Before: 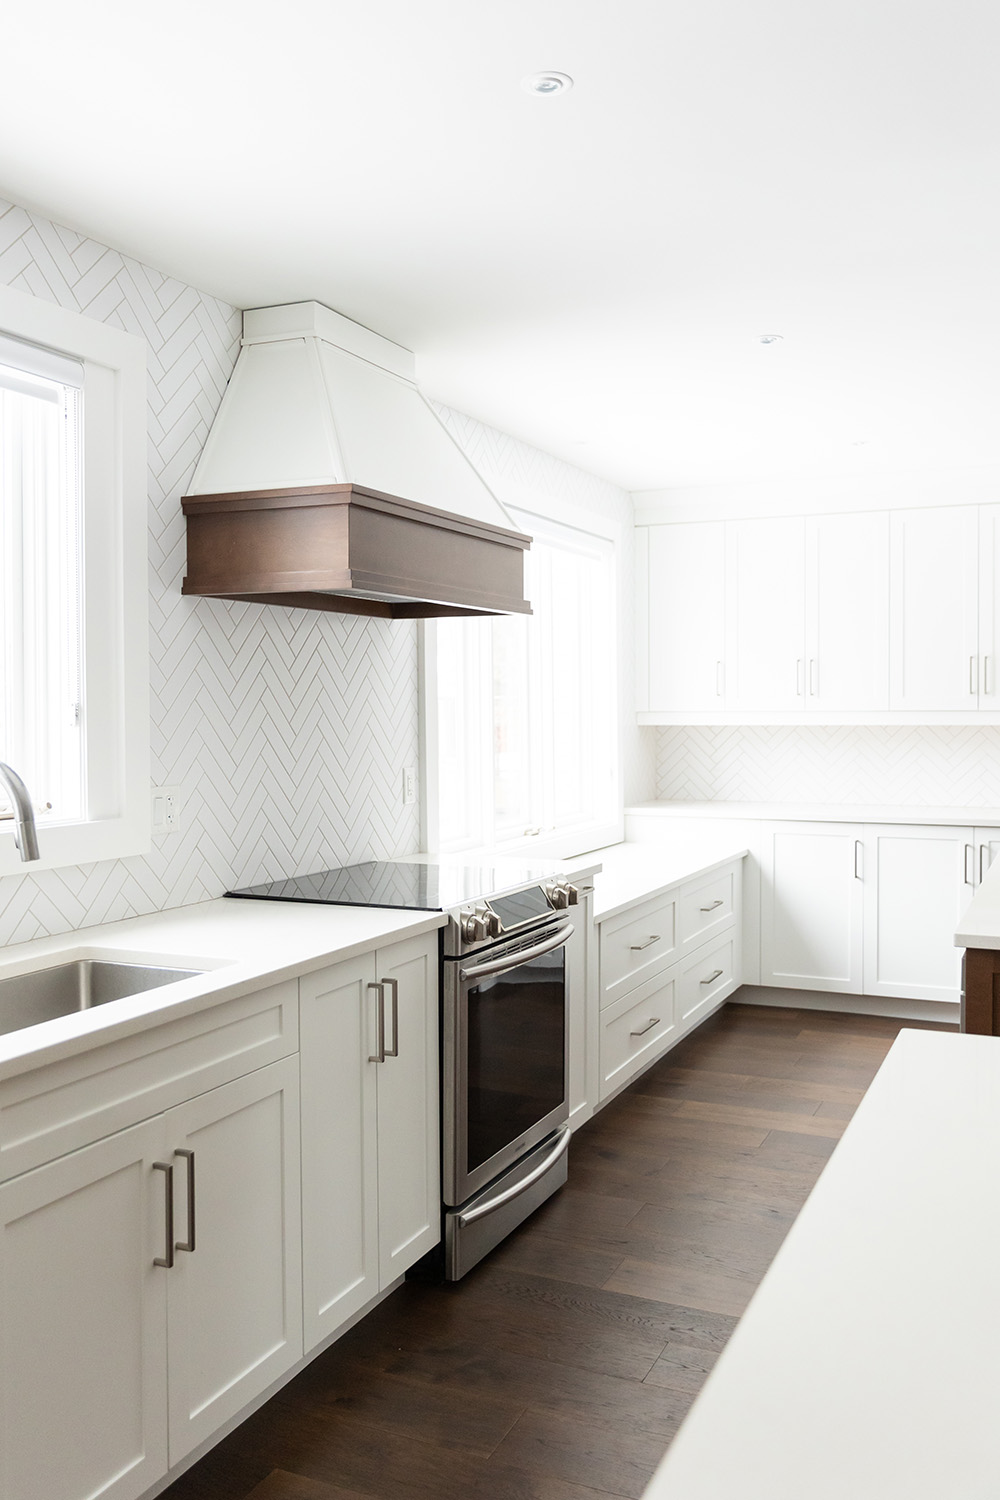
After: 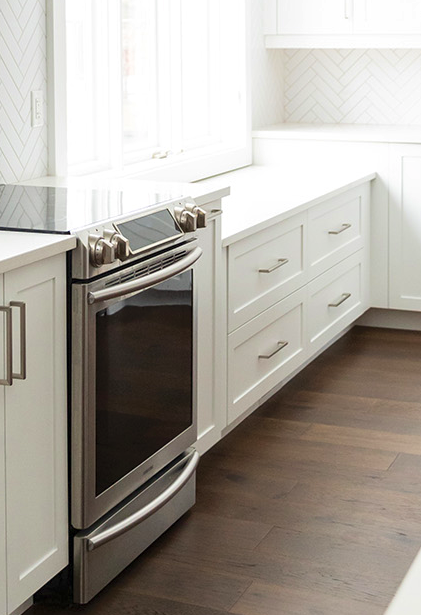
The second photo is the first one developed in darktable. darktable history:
shadows and highlights: shadows 62.66, white point adjustment 0.37, highlights -34.44, compress 83.82%
crop: left 37.221%, top 45.169%, right 20.63%, bottom 13.777%
velvia: on, module defaults
